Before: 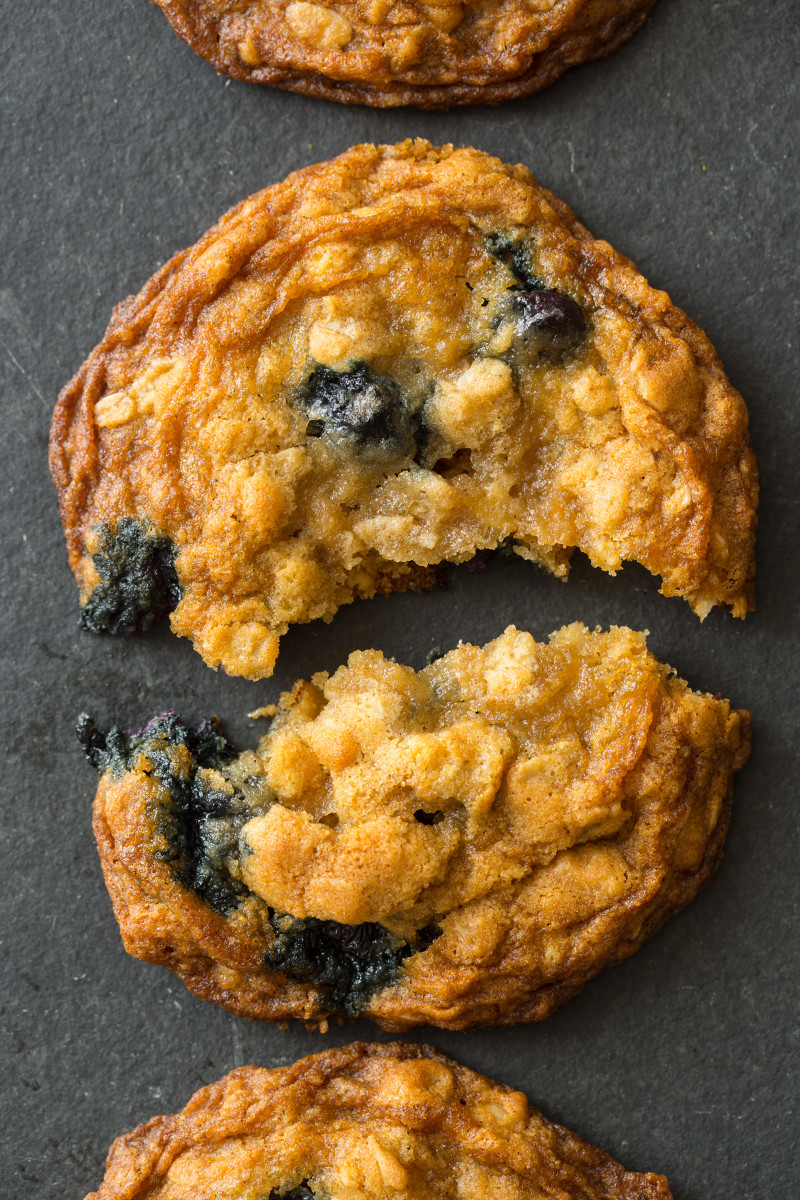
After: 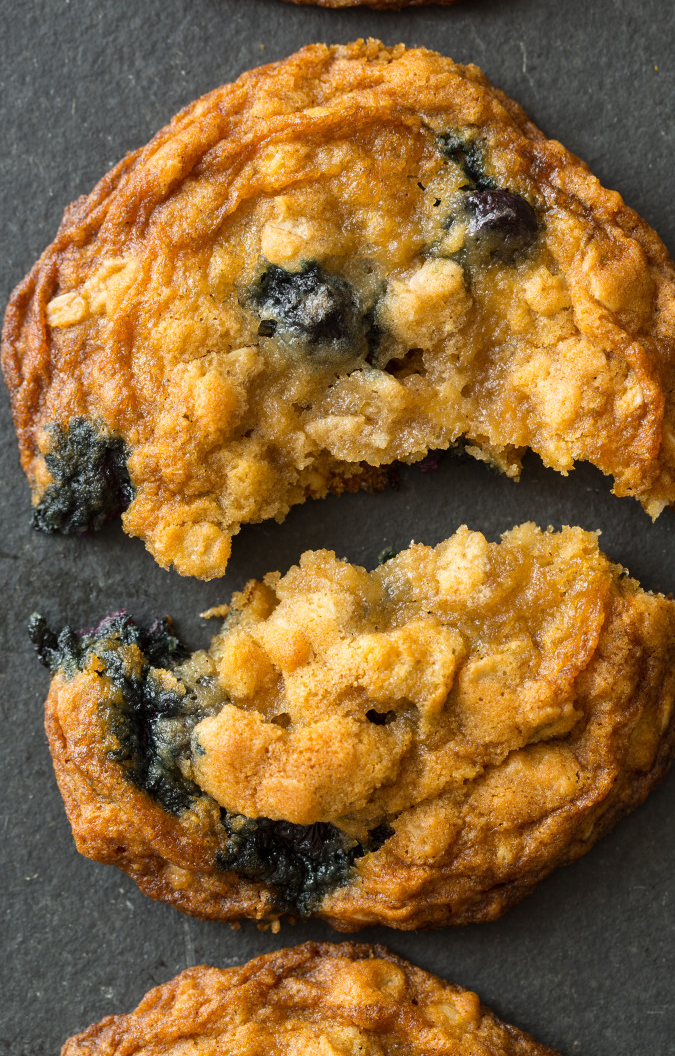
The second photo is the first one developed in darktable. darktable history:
shadows and highlights: radius 330.67, shadows 54.12, highlights -99.47, compress 94.42%, soften with gaussian
crop: left 6.073%, top 8.353%, right 9.526%, bottom 3.639%
